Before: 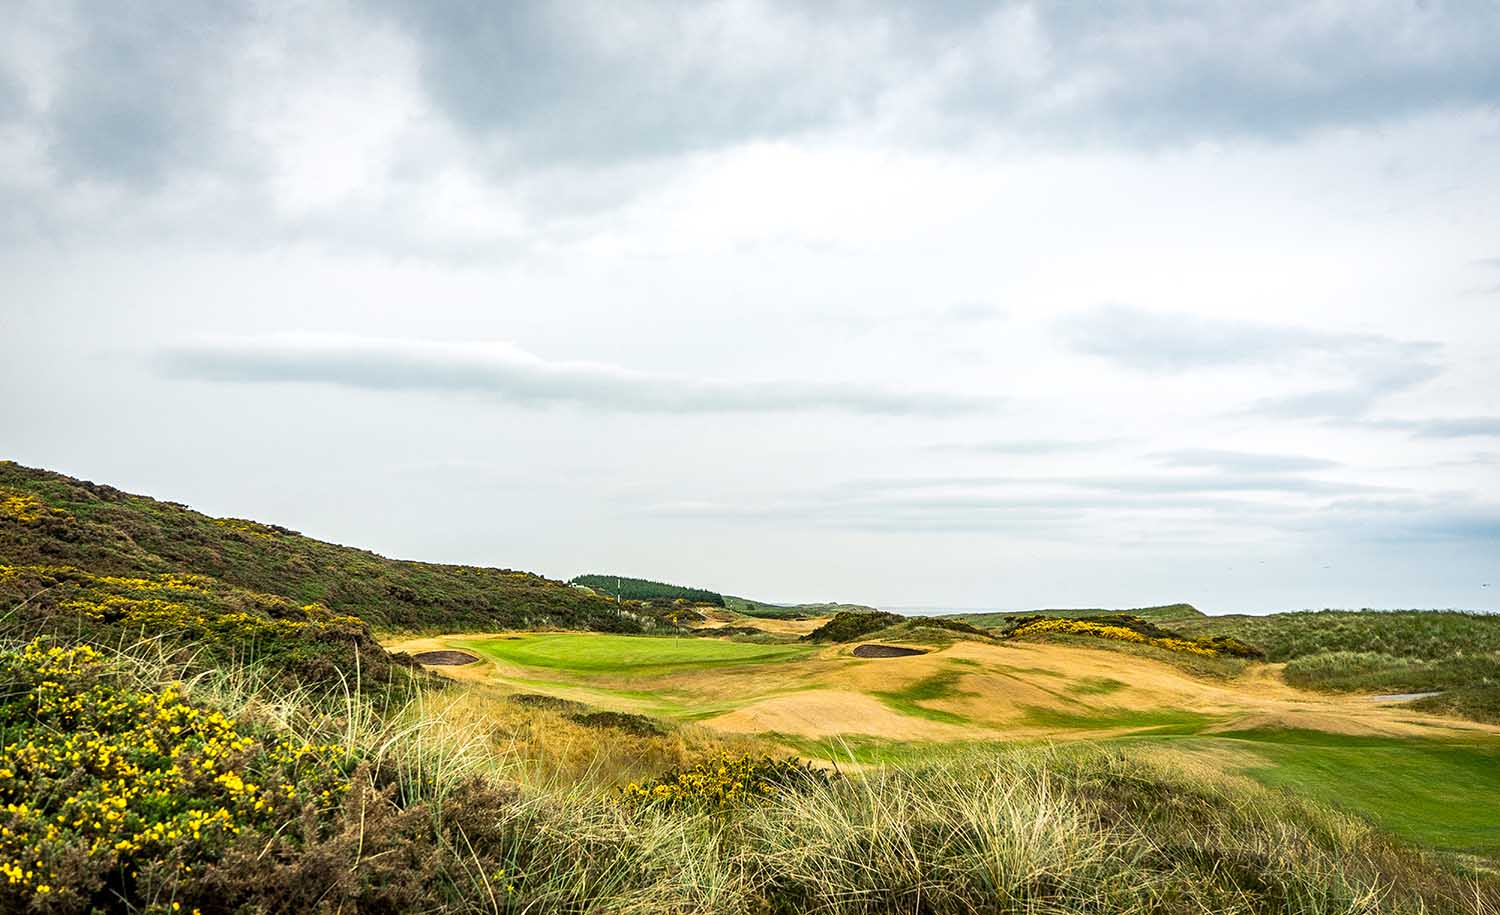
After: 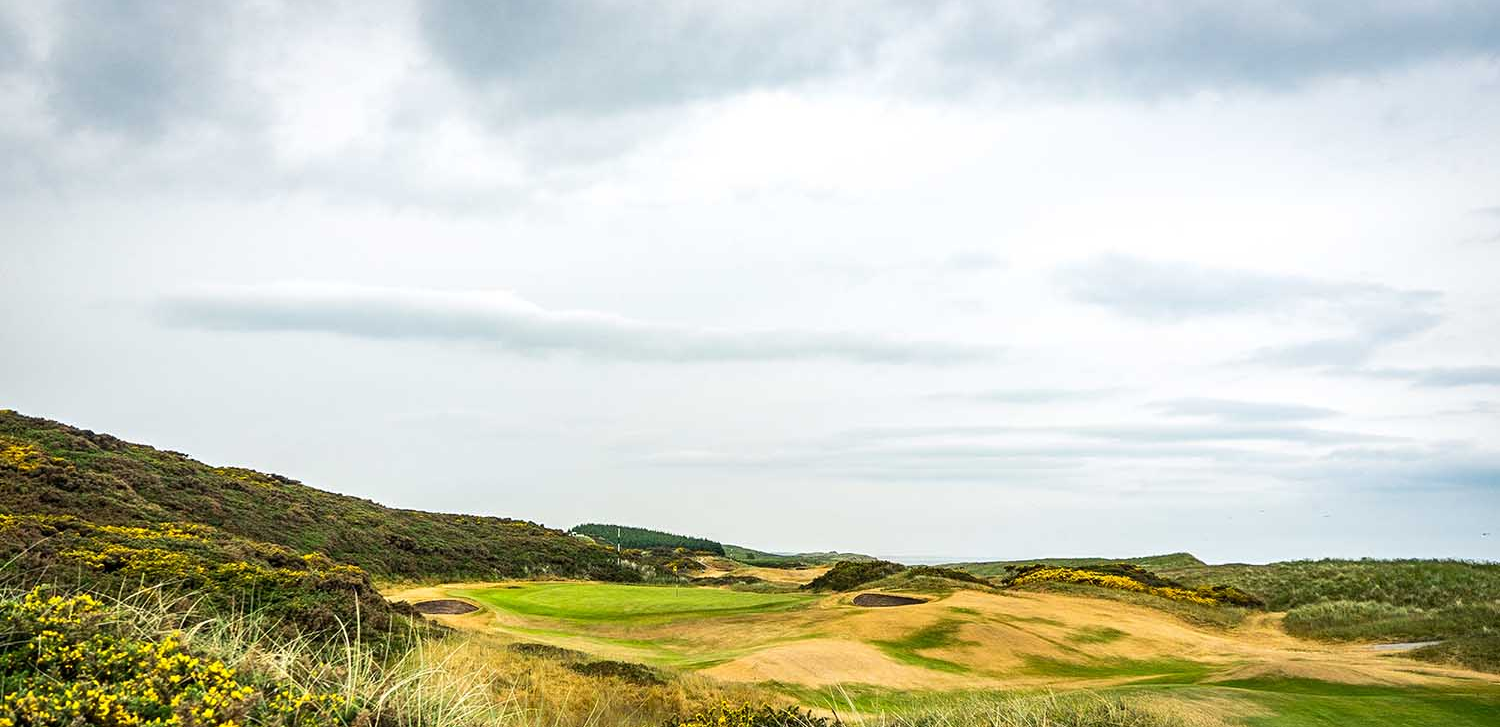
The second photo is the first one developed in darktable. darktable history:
crop and rotate: top 5.653%, bottom 14.869%
